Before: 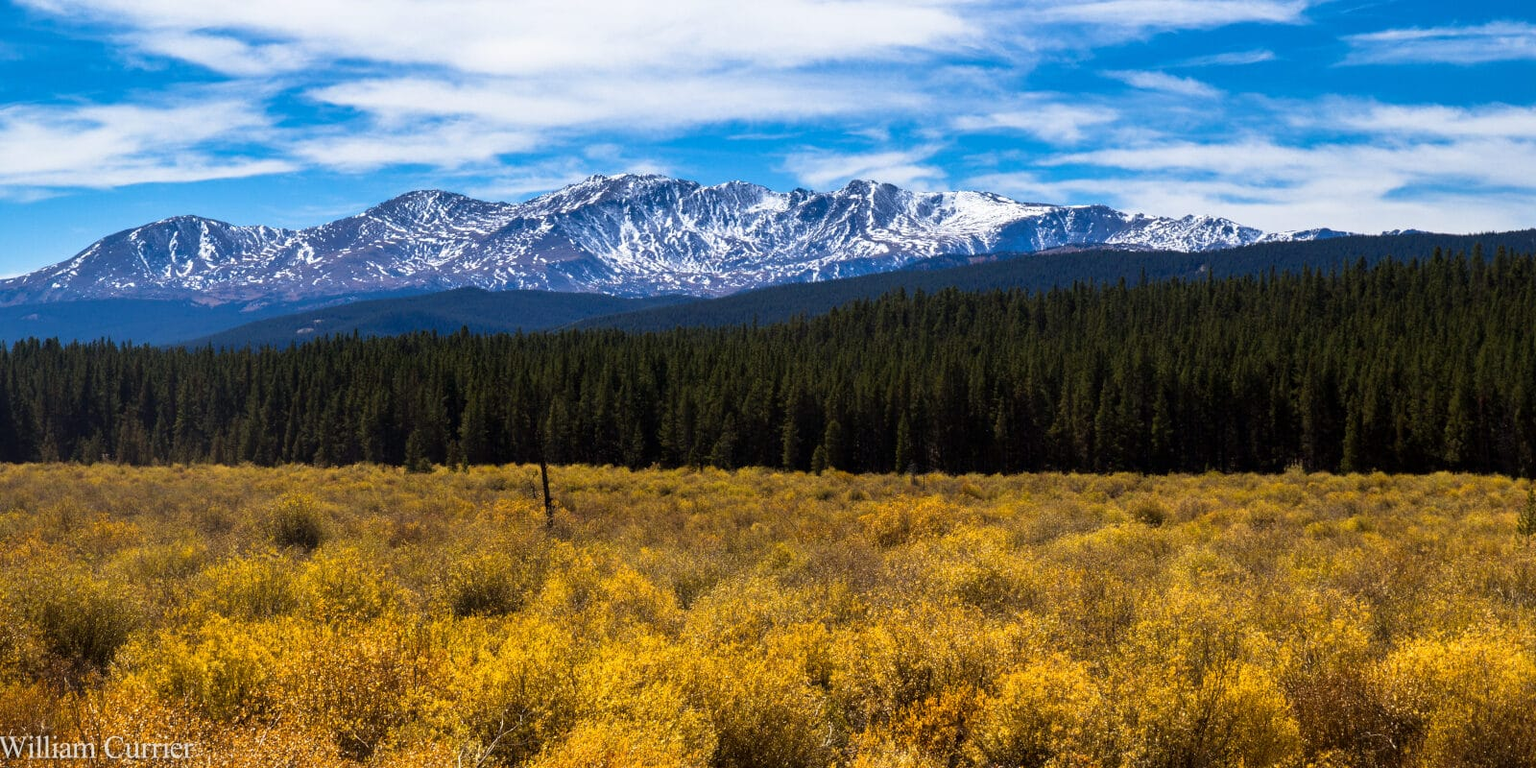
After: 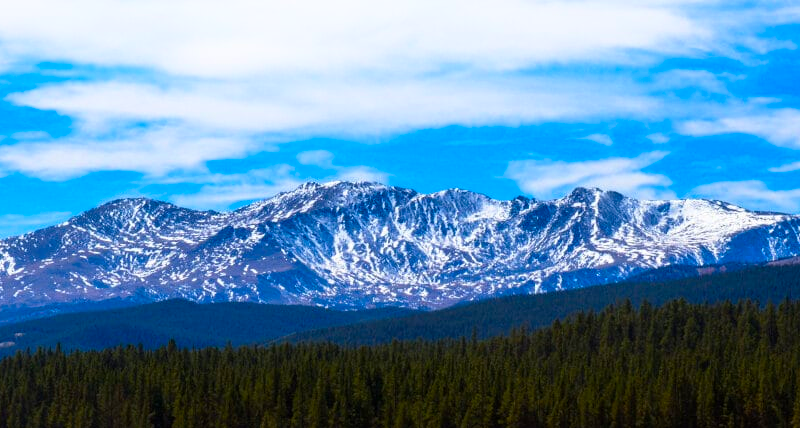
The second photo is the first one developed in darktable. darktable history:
color balance rgb: linear chroma grading › global chroma 15%, perceptual saturation grading › global saturation 30%
crop: left 19.556%, right 30.401%, bottom 46.458%
shadows and highlights: shadows -24.28, highlights 49.77, soften with gaussian
